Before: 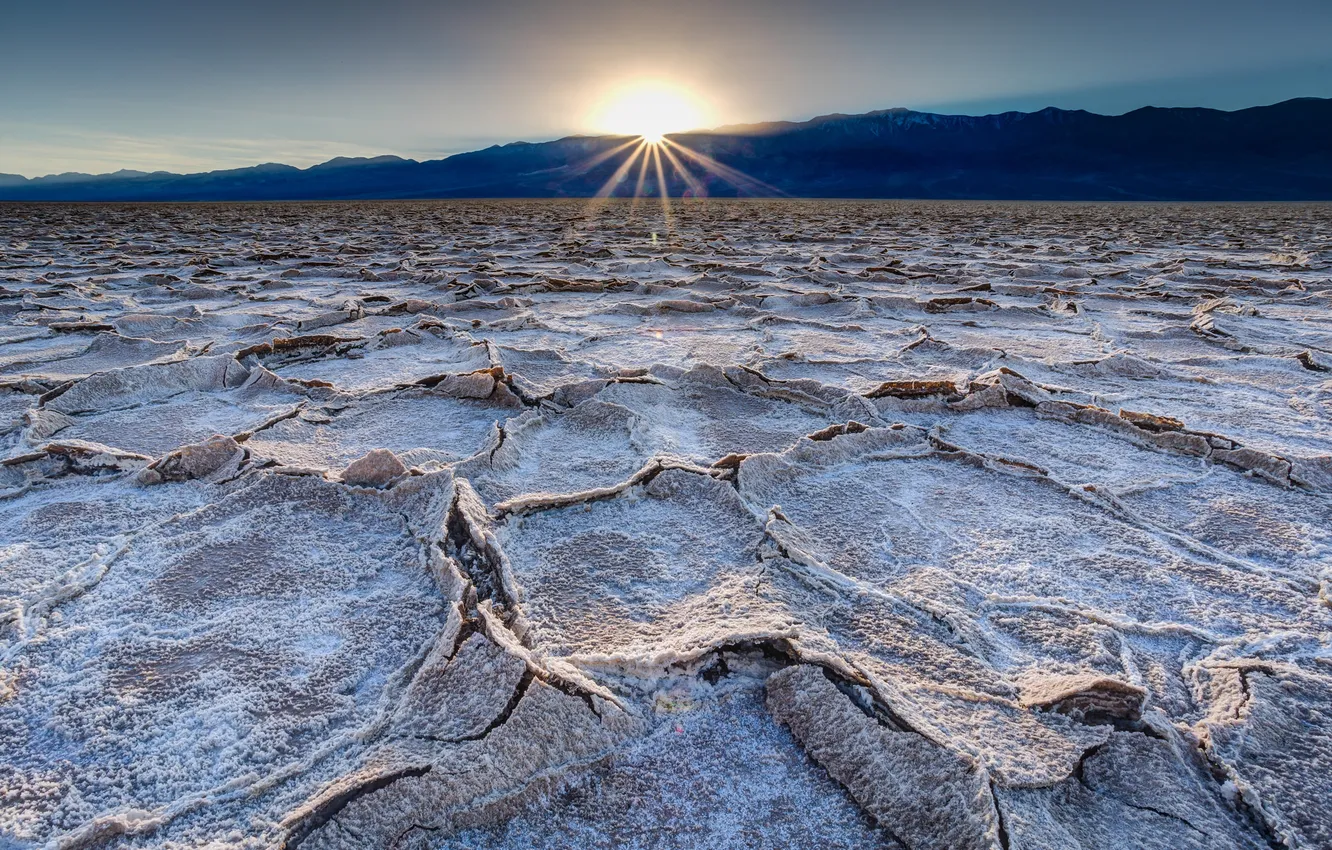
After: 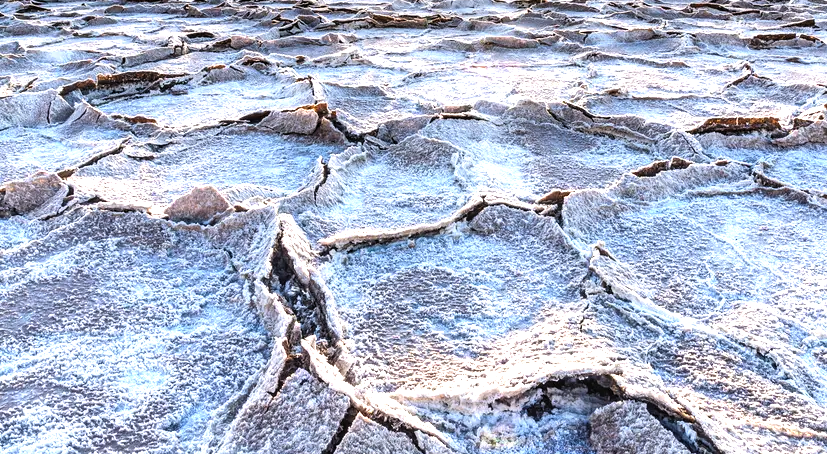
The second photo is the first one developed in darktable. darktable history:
crop: left 13.27%, top 31.089%, right 24.586%, bottom 15.497%
levels: white 99.94%, levels [0.012, 0.367, 0.697]
